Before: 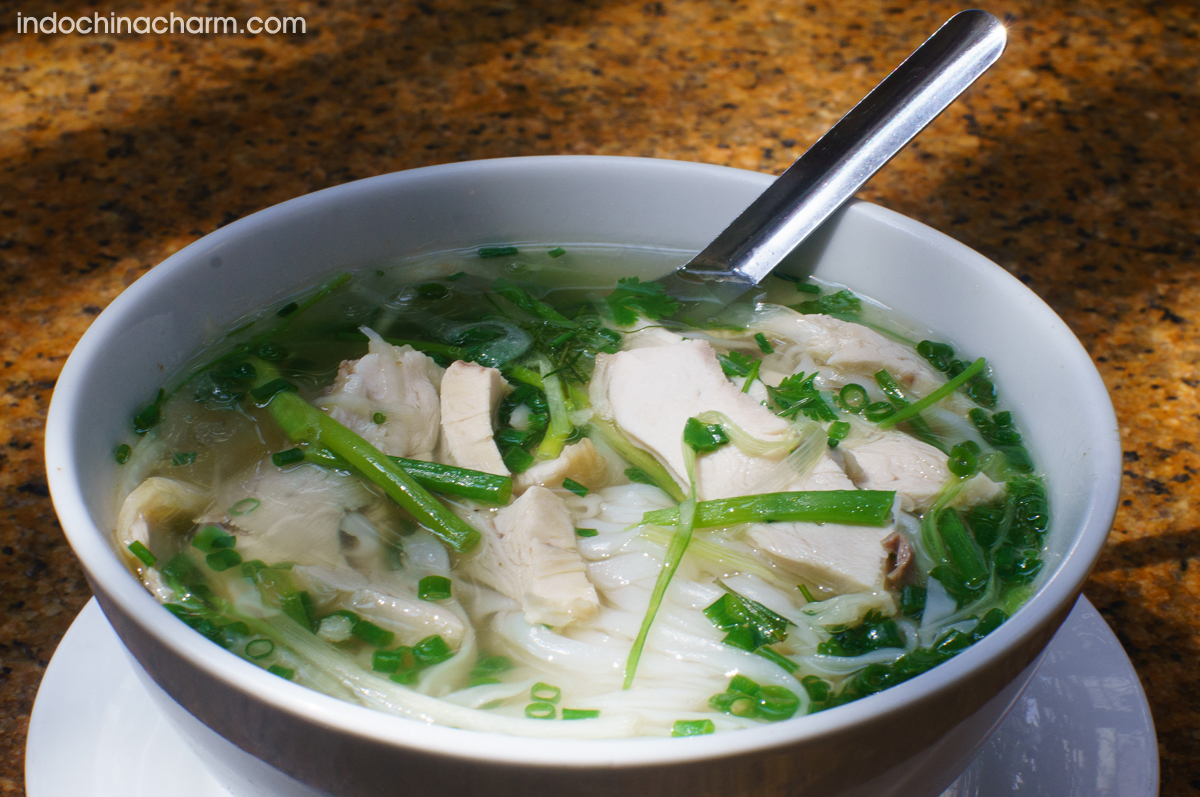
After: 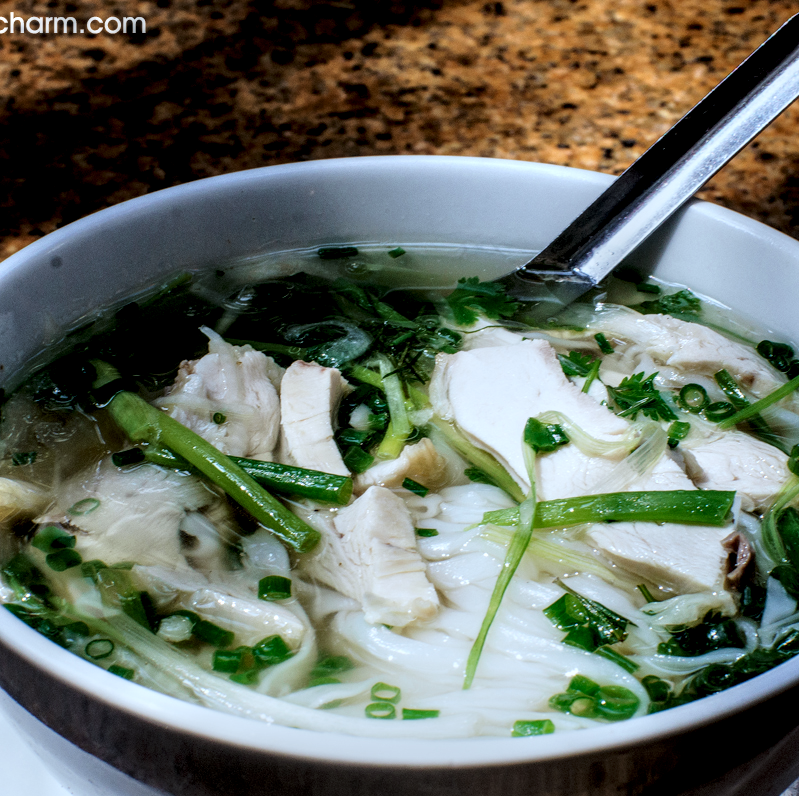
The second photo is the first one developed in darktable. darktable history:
color correction: highlights a* -3.81, highlights b* -10.87
crop and rotate: left 13.369%, right 19.986%
local contrast: highlights 17%, detail 186%
filmic rgb: black relative exposure -5.11 EV, white relative exposure 3.5 EV, threshold 3.03 EV, hardness 3.19, contrast 1.186, highlights saturation mix -48.62%, enable highlight reconstruction true
